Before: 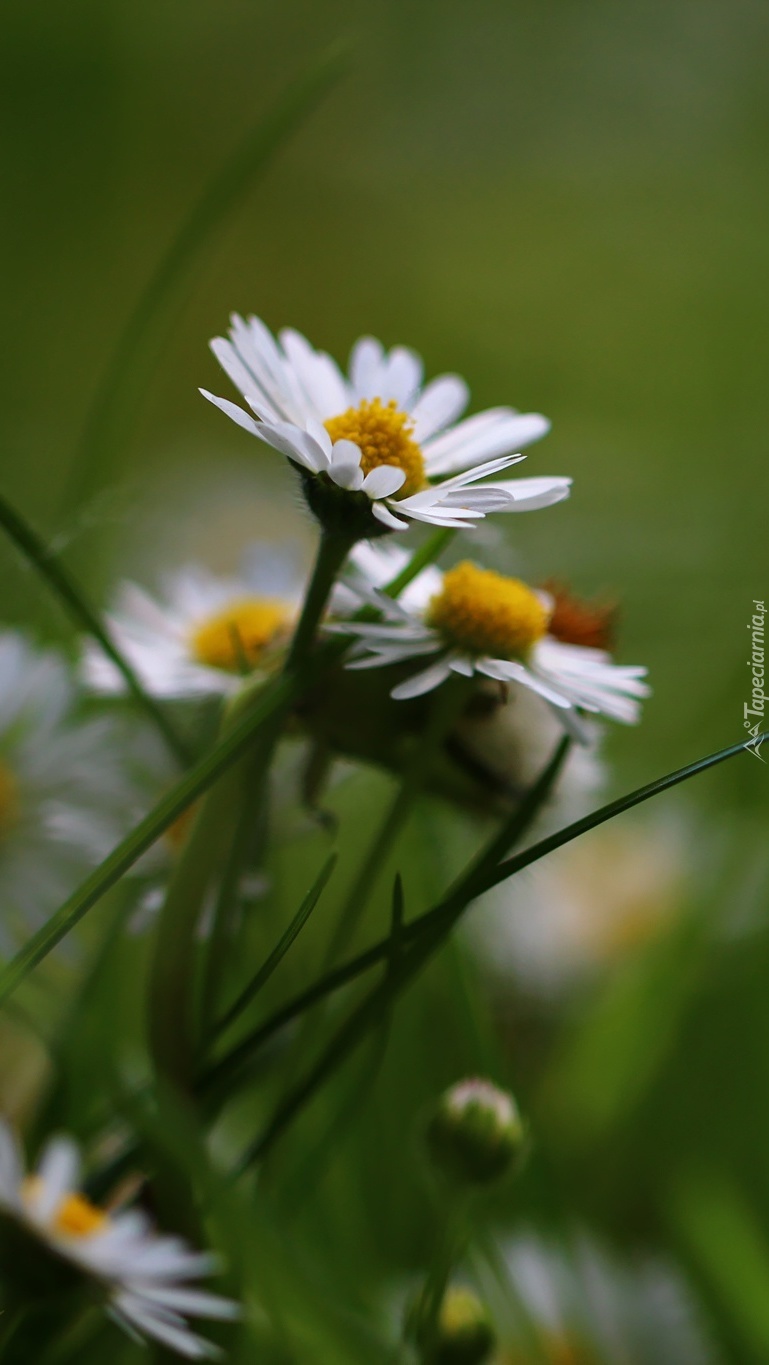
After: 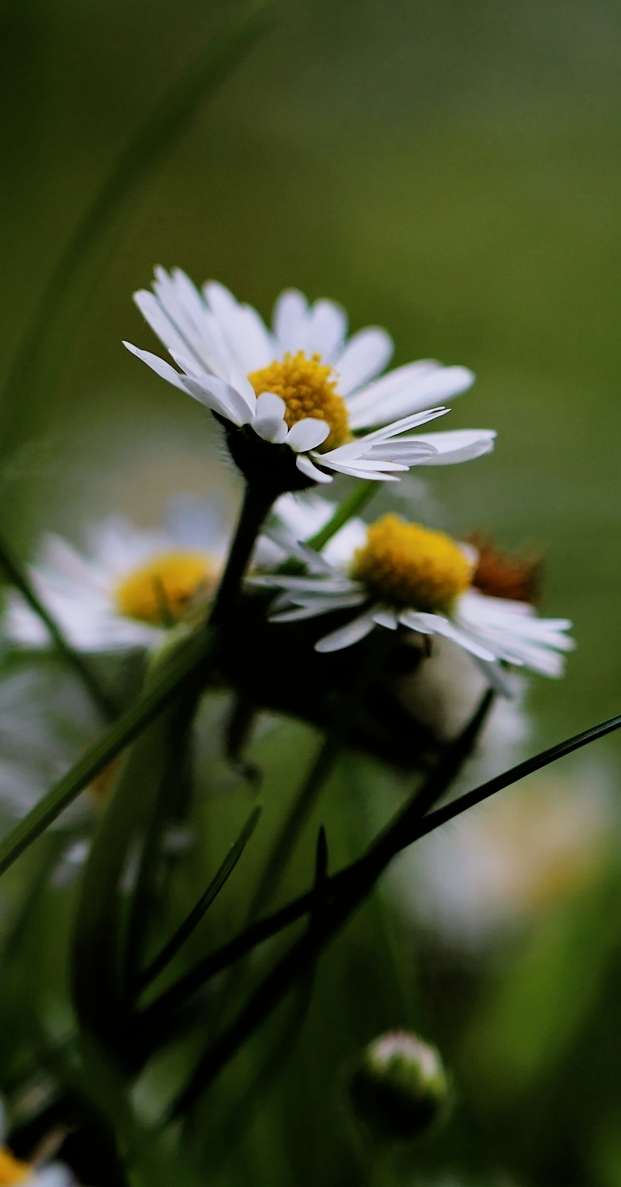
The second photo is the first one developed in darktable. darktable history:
crop: left 9.929%, top 3.475%, right 9.188%, bottom 9.529%
white balance: red 0.984, blue 1.059
filmic rgb: black relative exposure -5 EV, white relative exposure 3.5 EV, hardness 3.19, contrast 1.2, highlights saturation mix -50%
